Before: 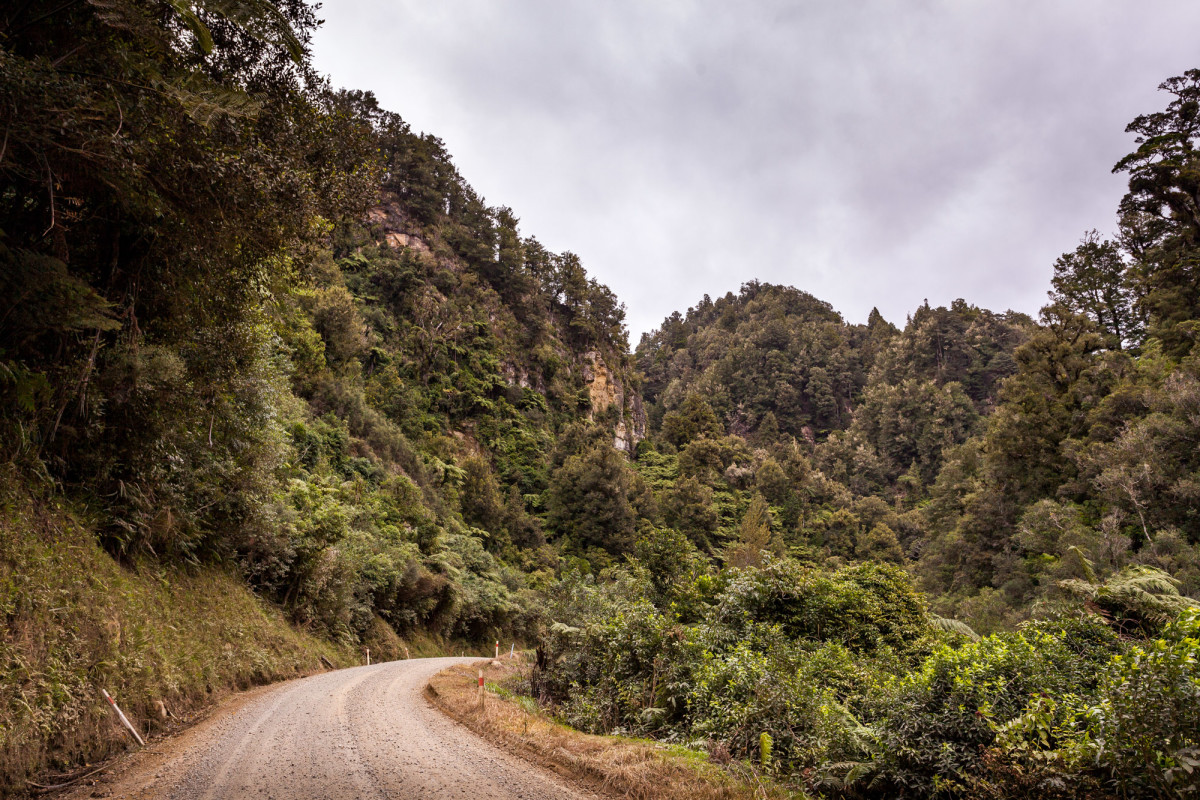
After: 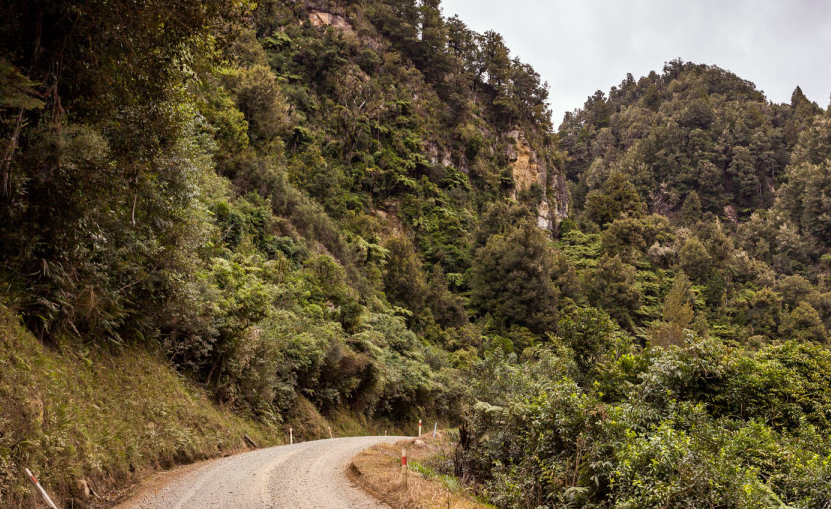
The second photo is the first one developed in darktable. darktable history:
color correction: highlights a* -2.68, highlights b* 2.57
crop: left 6.488%, top 27.668%, right 24.183%, bottom 8.656%
